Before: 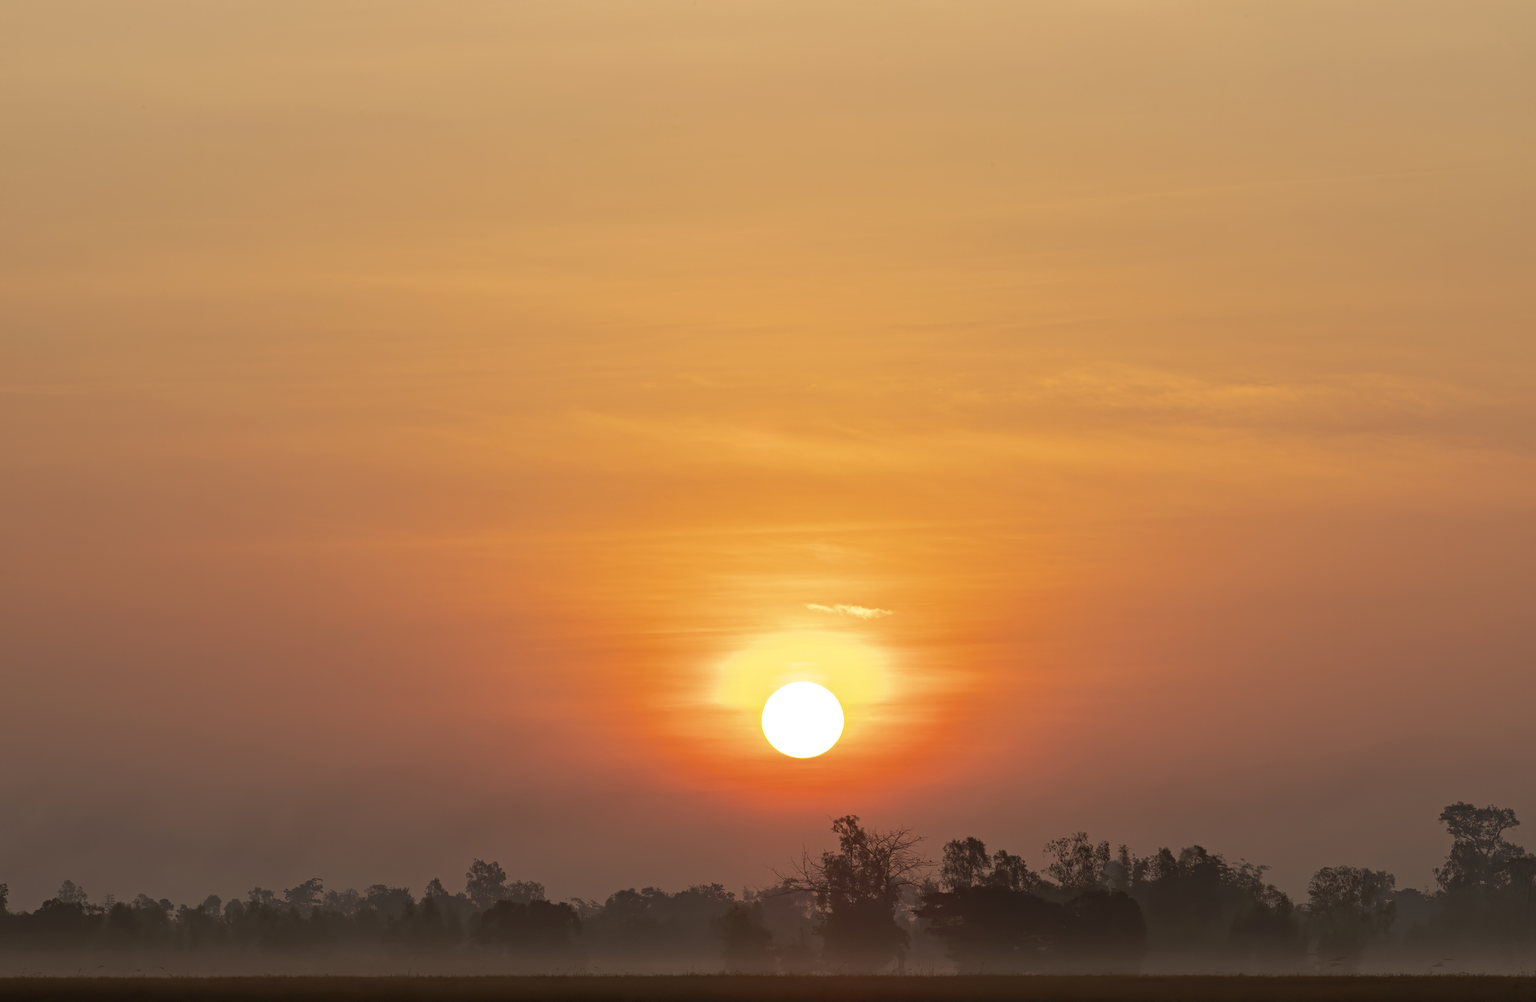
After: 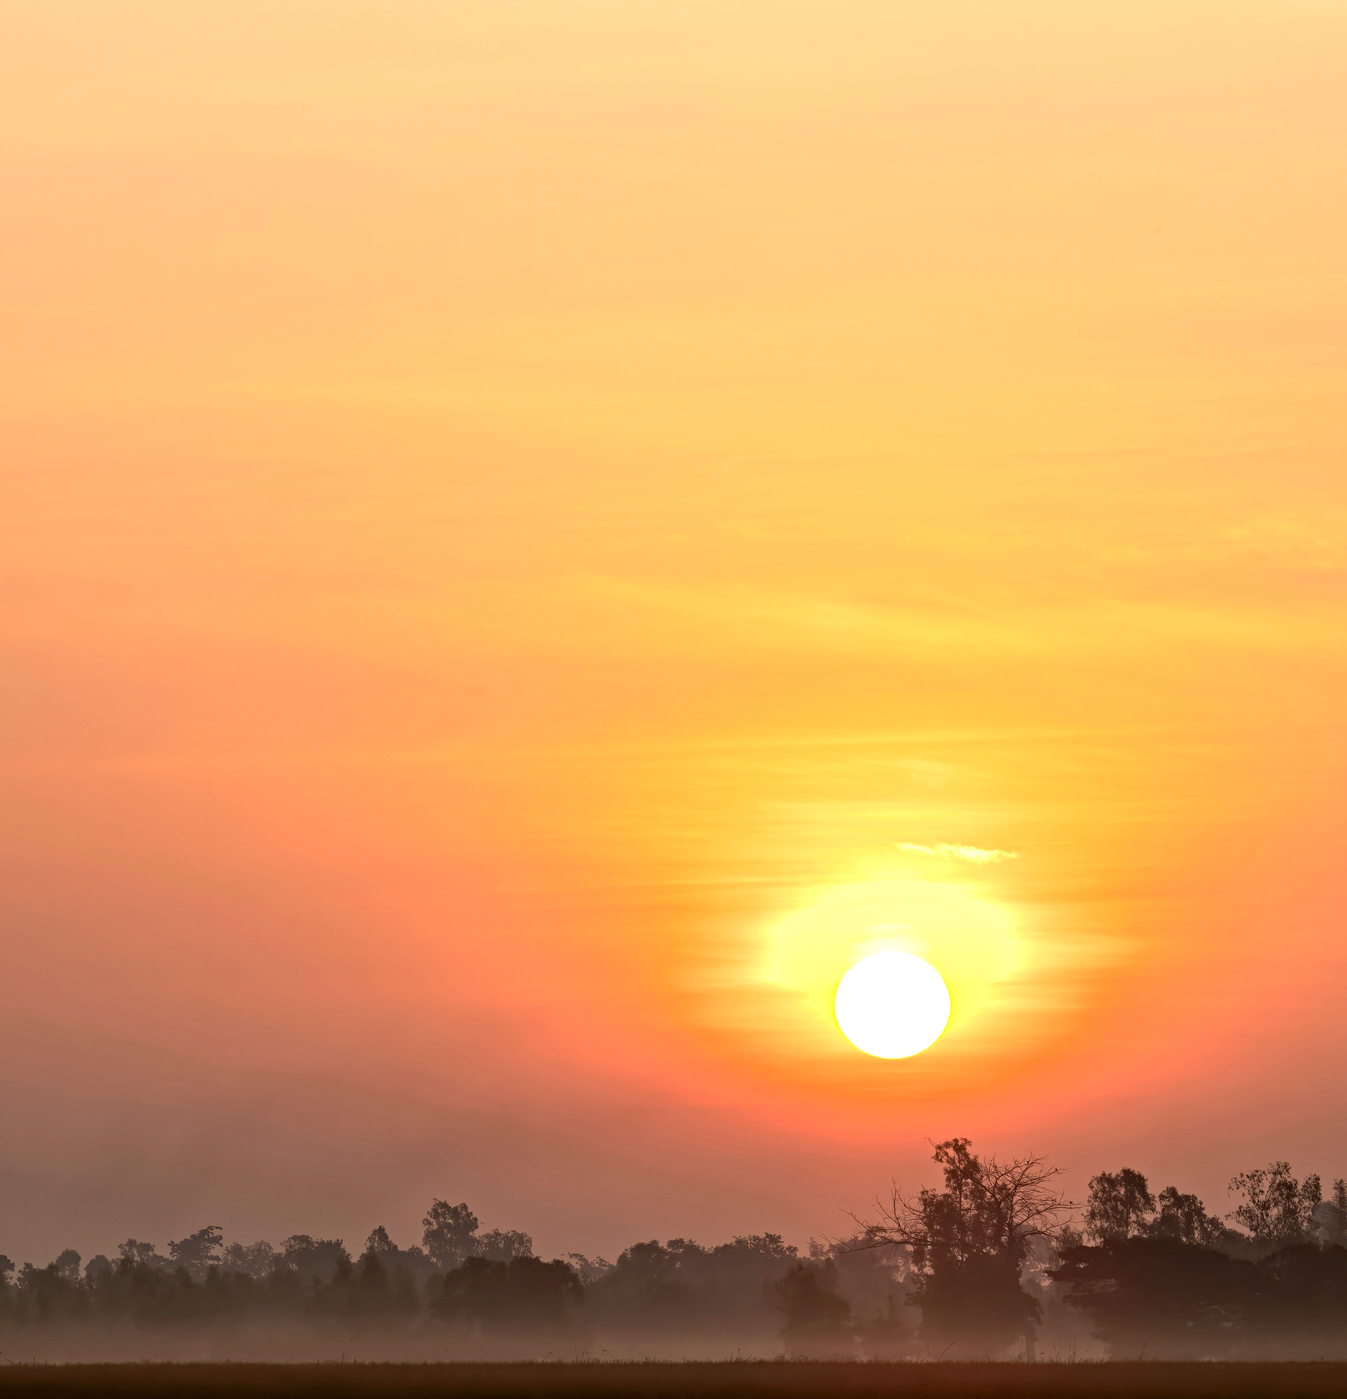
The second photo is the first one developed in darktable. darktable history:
exposure: black level correction 0, exposure 0.7 EV, compensate exposure bias true, compensate highlight preservation false
local contrast: mode bilateral grid, contrast 30, coarseness 25, midtone range 0.2
shadows and highlights: shadows -30, highlights 30
white balance: emerald 1
crop: left 10.644%, right 26.528%
